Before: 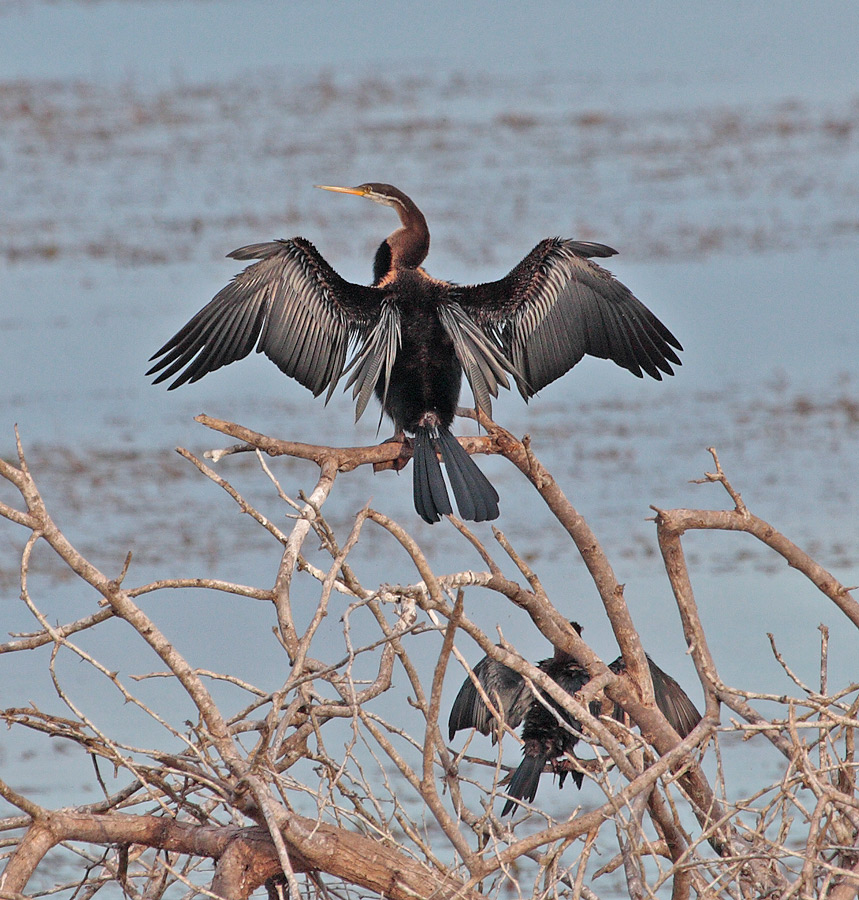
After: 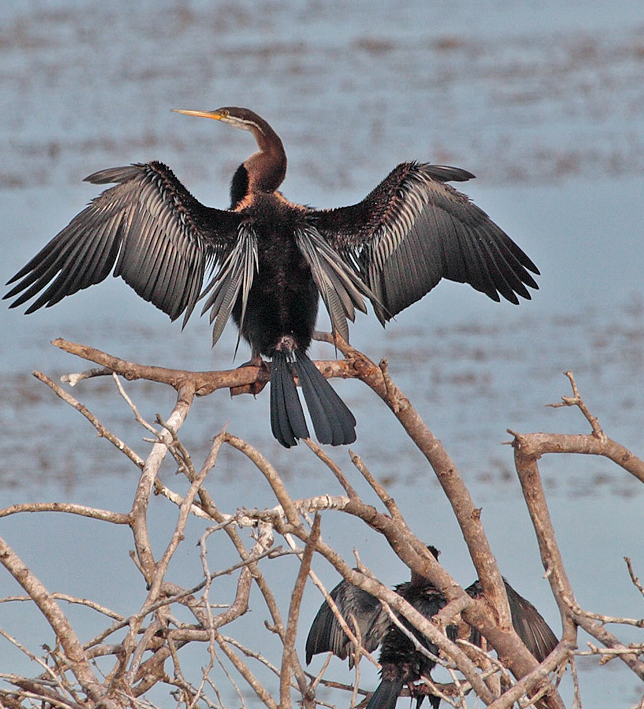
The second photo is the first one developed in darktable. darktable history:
crop: left 16.678%, top 8.52%, right 8.326%, bottom 12.647%
contrast equalizer: octaves 7, y [[0.5 ×6], [0.5 ×6], [0.5, 0.5, 0.501, 0.545, 0.707, 0.863], [0 ×6], [0 ×6]]
